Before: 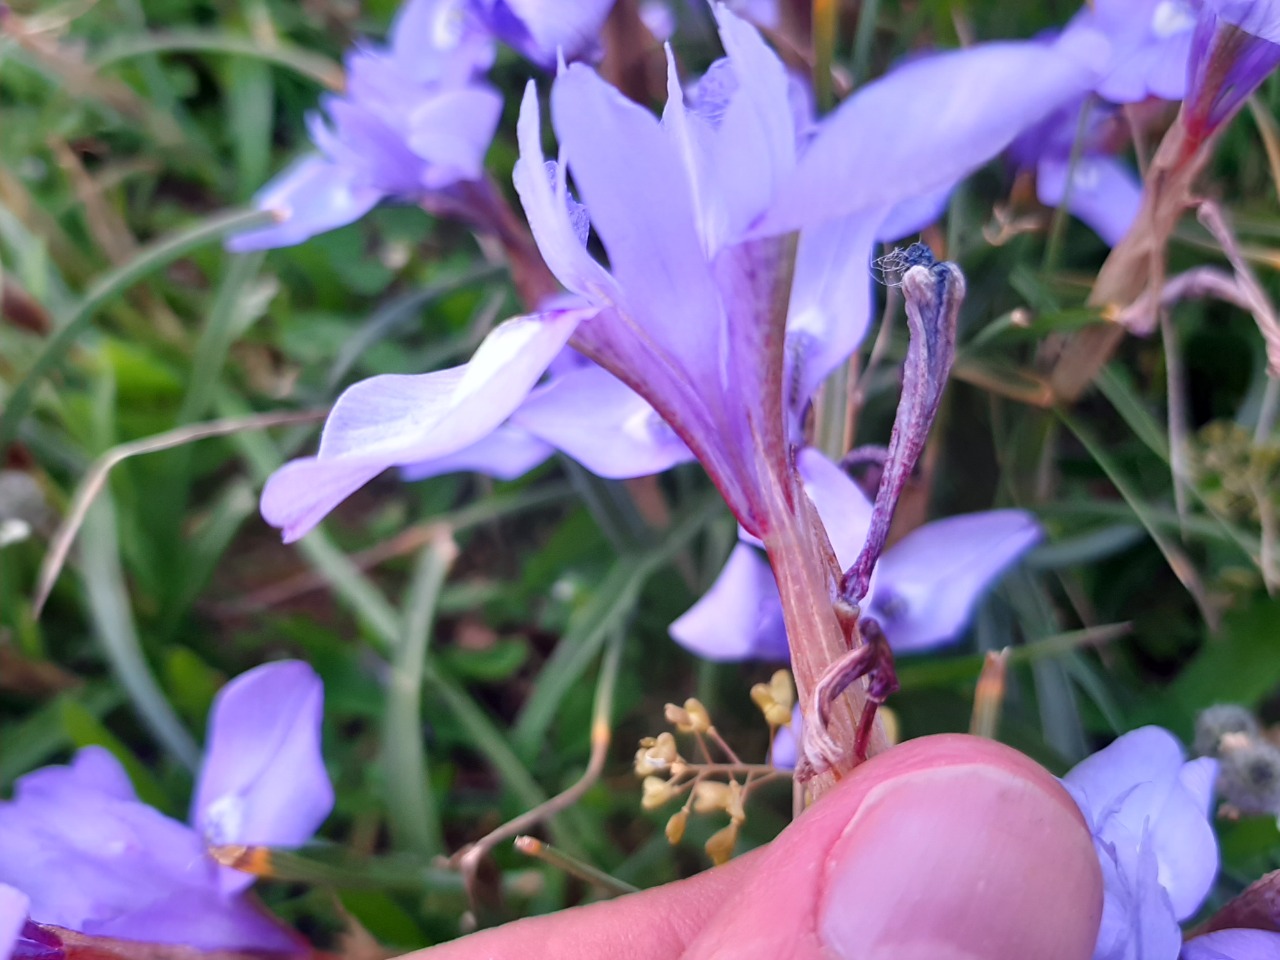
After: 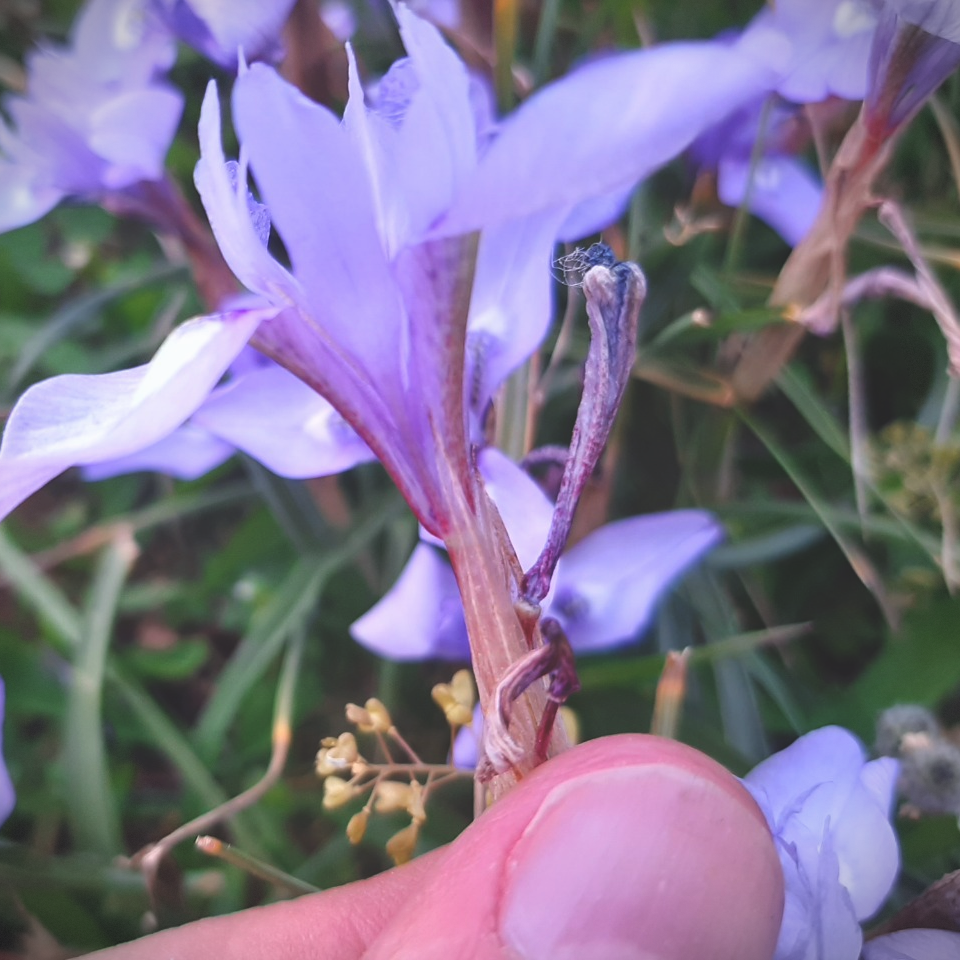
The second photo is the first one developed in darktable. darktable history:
vignetting: fall-off start 91.8%, dithering 8-bit output
exposure: black level correction -0.022, exposure -0.033 EV, compensate exposure bias true, compensate highlight preservation false
crop and rotate: left 24.953%
